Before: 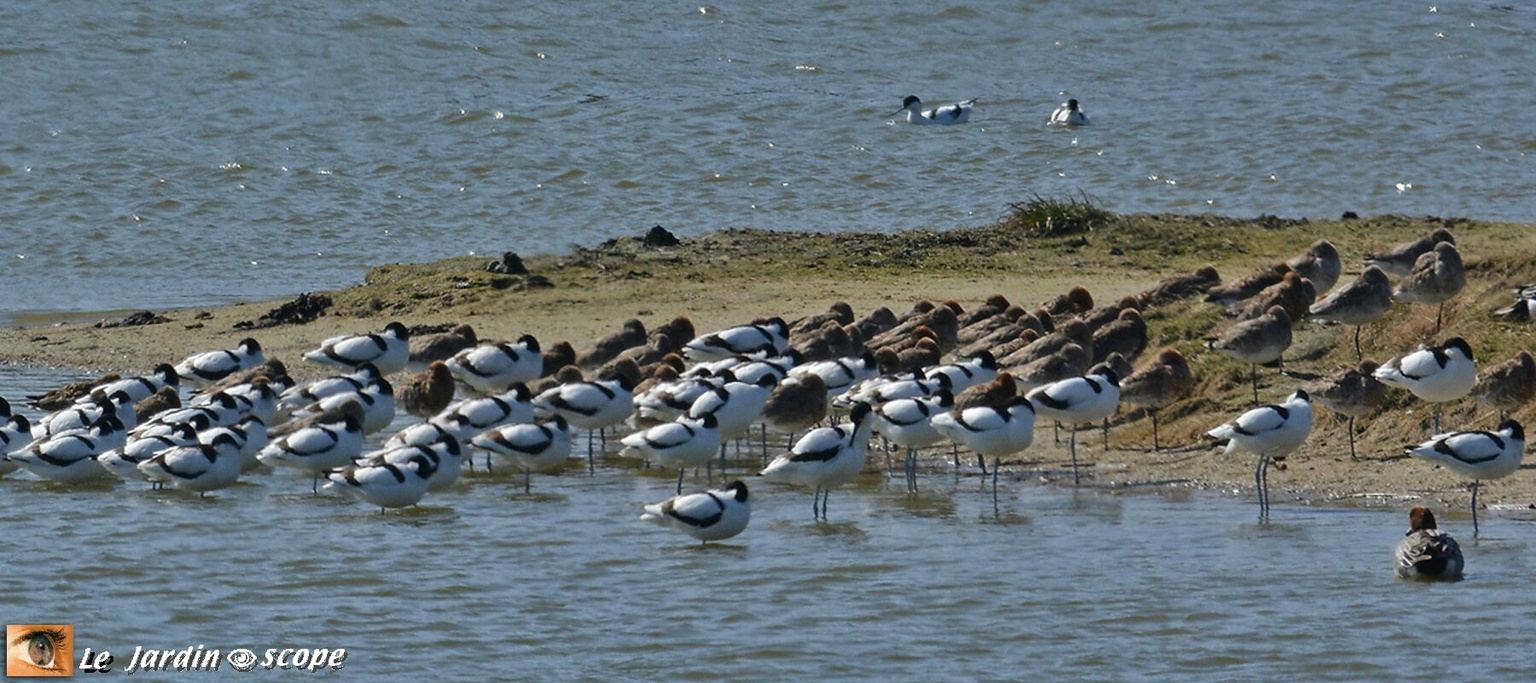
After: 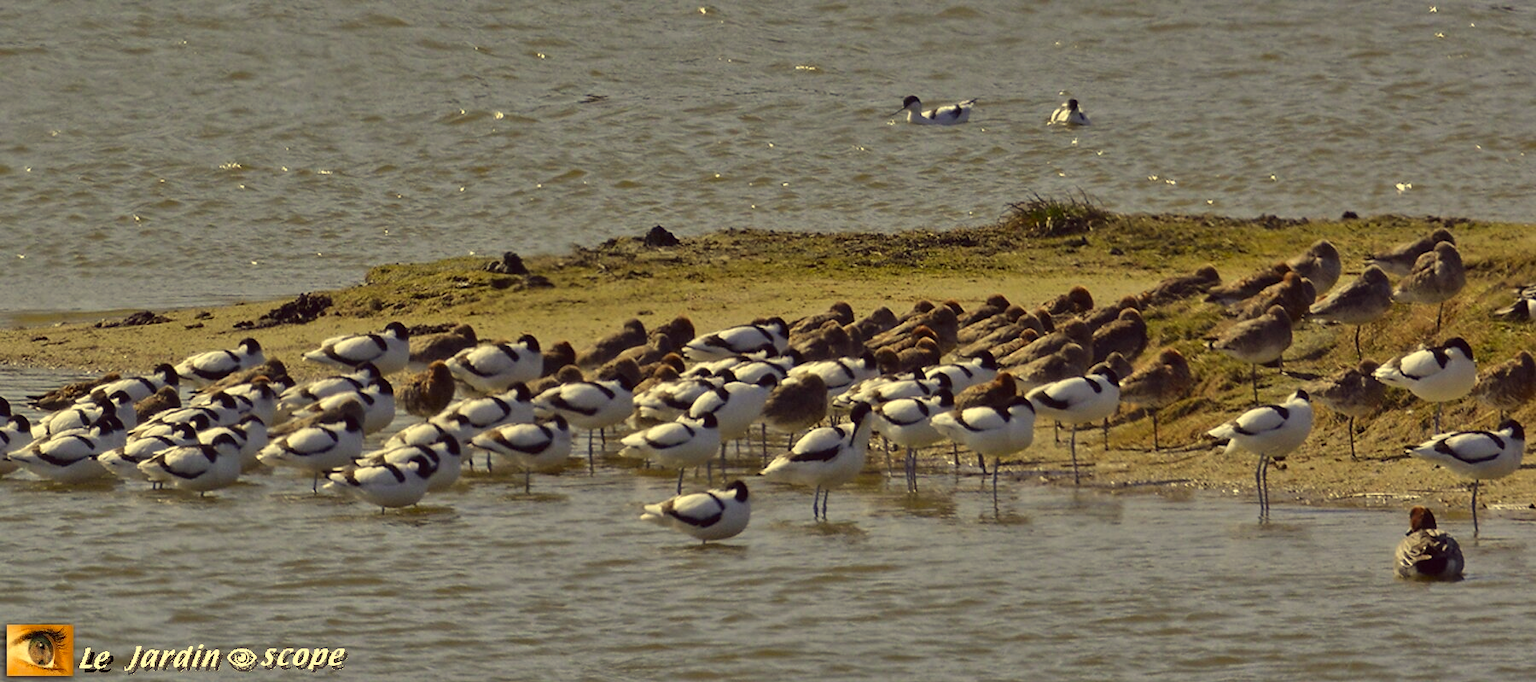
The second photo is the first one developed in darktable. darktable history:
color correction: highlights a* -0.482, highlights b* 40, shadows a* 9.8, shadows b* -0.161
white balance: emerald 1
